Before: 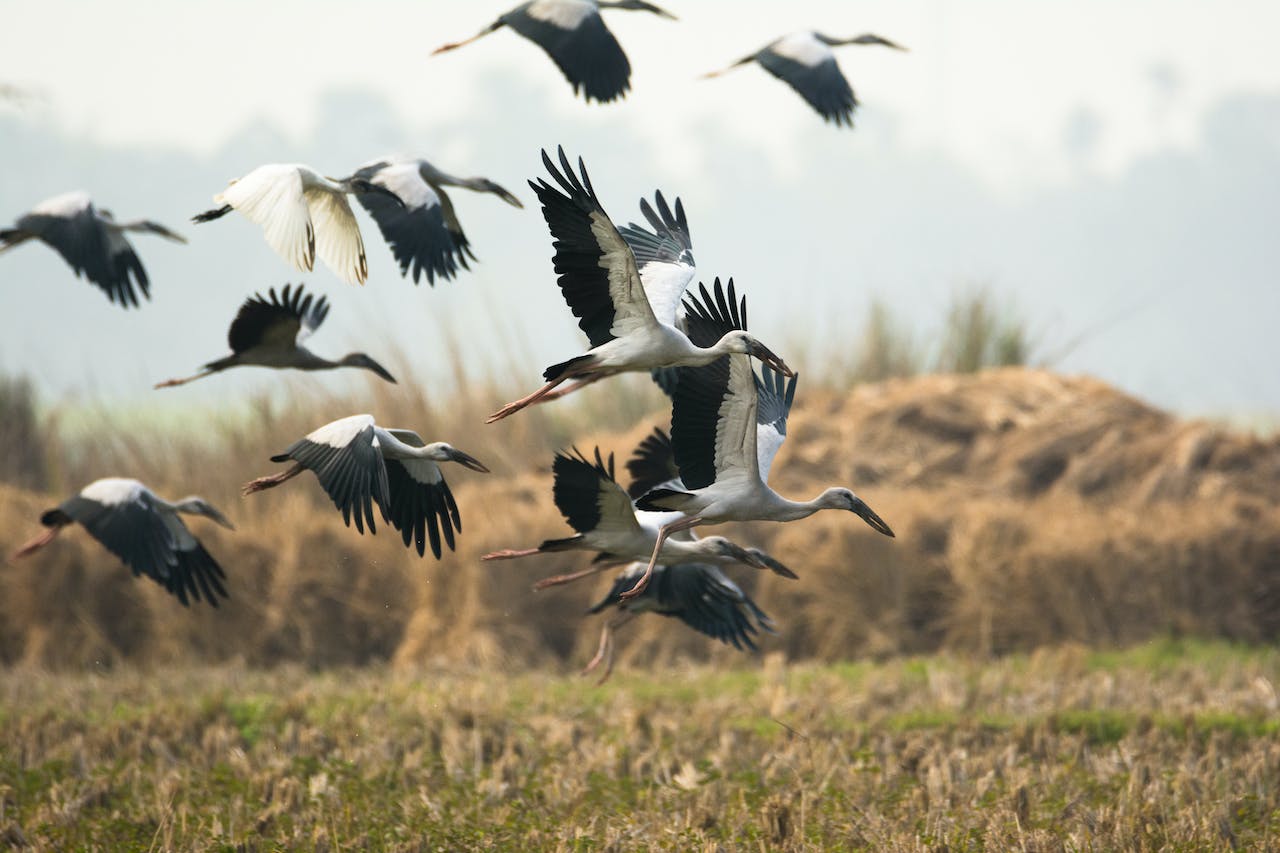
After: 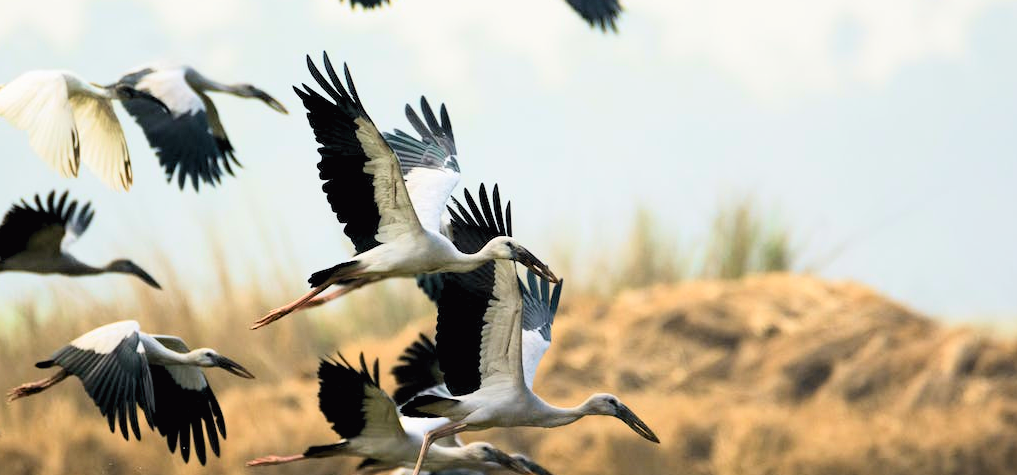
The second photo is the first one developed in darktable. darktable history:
contrast brightness saturation: saturation -0.05
crop: left 18.38%, top 11.092%, right 2.134%, bottom 33.217%
rgb levels: levels [[0.013, 0.434, 0.89], [0, 0.5, 1], [0, 0.5, 1]]
tone curve: curves: ch0 [(0, 0.011) (0.139, 0.106) (0.295, 0.271) (0.499, 0.523) (0.739, 0.782) (0.857, 0.879) (1, 0.967)]; ch1 [(0, 0) (0.272, 0.249) (0.39, 0.379) (0.469, 0.456) (0.495, 0.497) (0.524, 0.53) (0.588, 0.62) (0.725, 0.779) (1, 1)]; ch2 [(0, 0) (0.125, 0.089) (0.35, 0.317) (0.437, 0.42) (0.502, 0.499) (0.533, 0.553) (0.599, 0.638) (1, 1)], color space Lab, independent channels, preserve colors none
